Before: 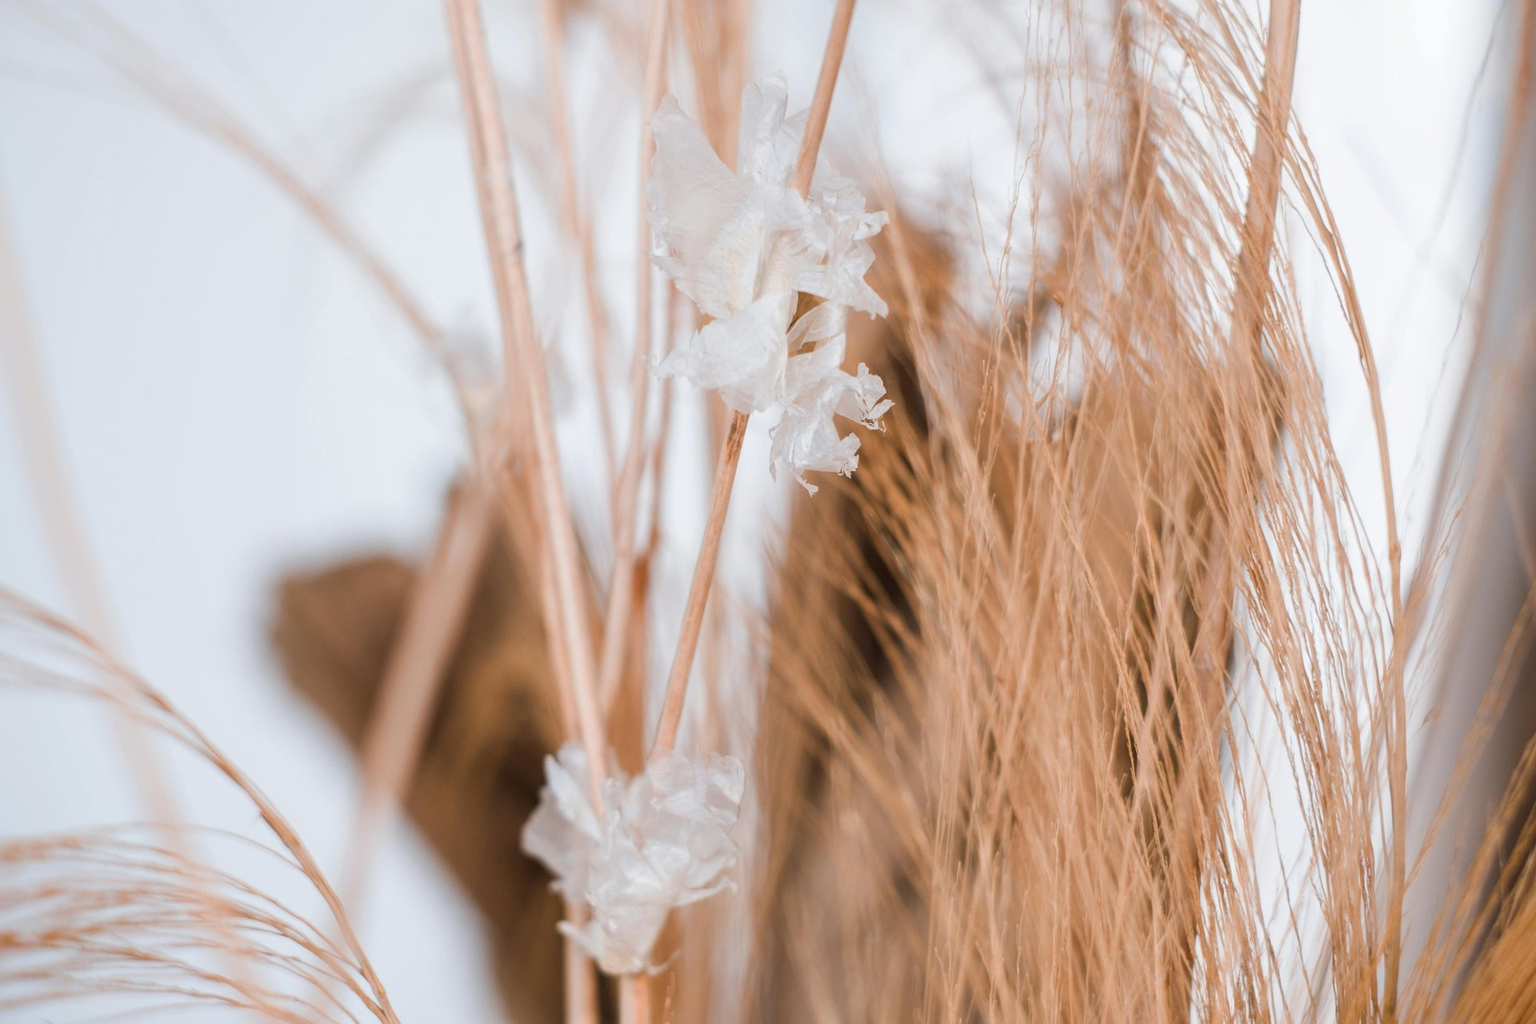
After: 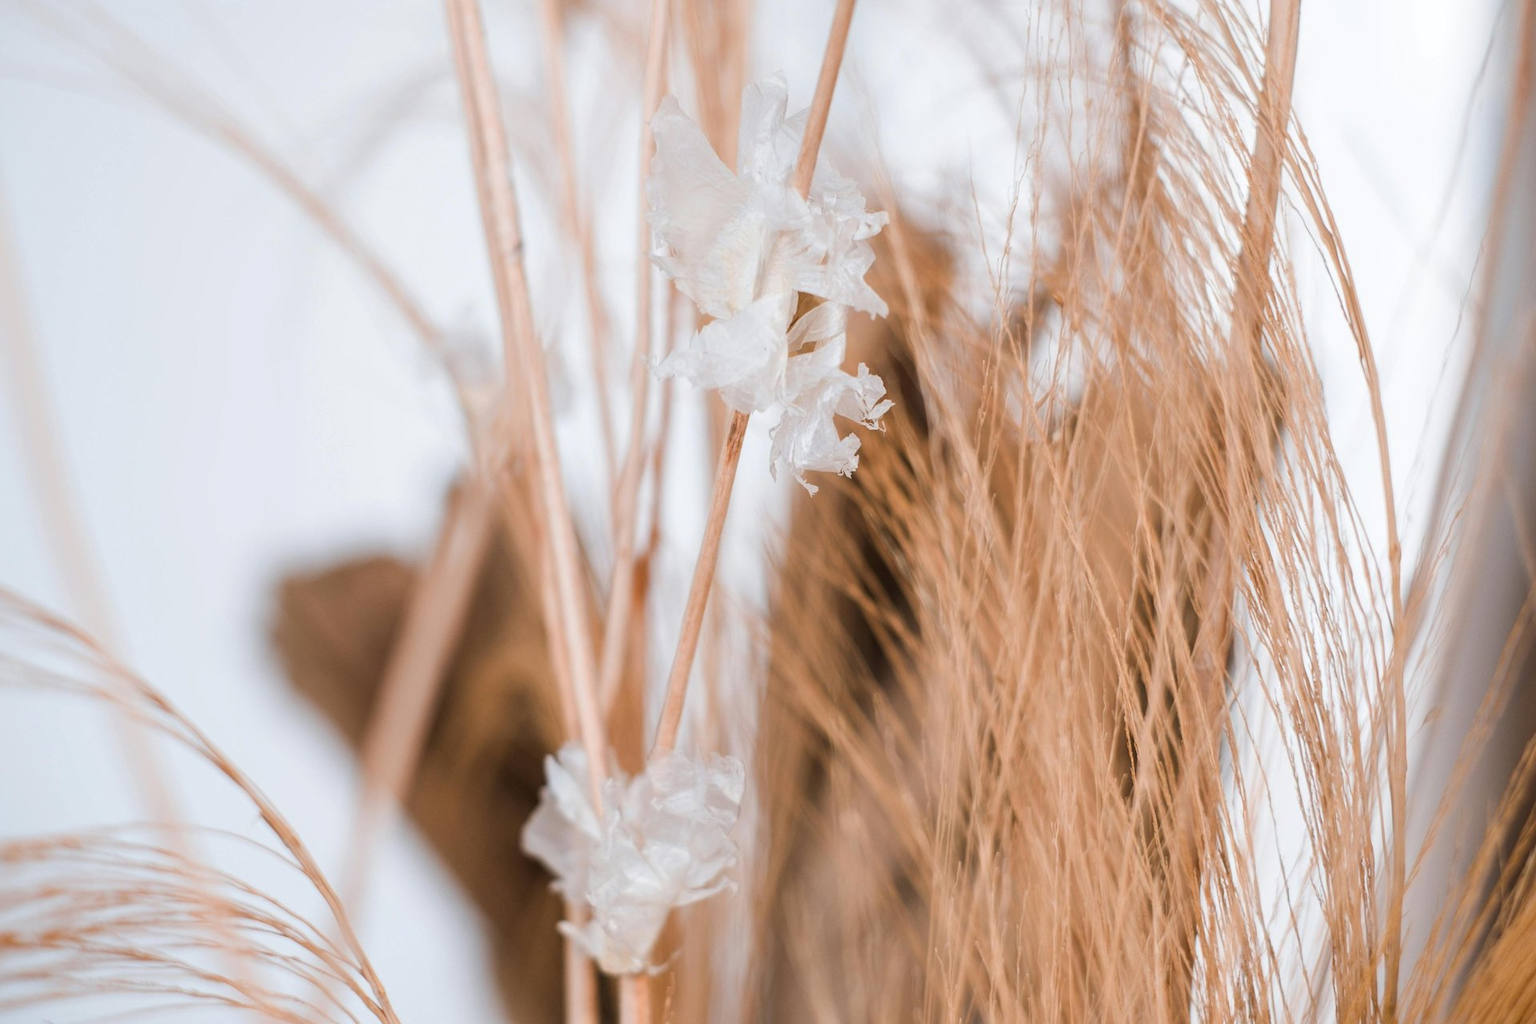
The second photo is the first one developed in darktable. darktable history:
shadows and highlights: shadows 12.45, white point adjustment 1.34, highlights -1.26, soften with gaussian
